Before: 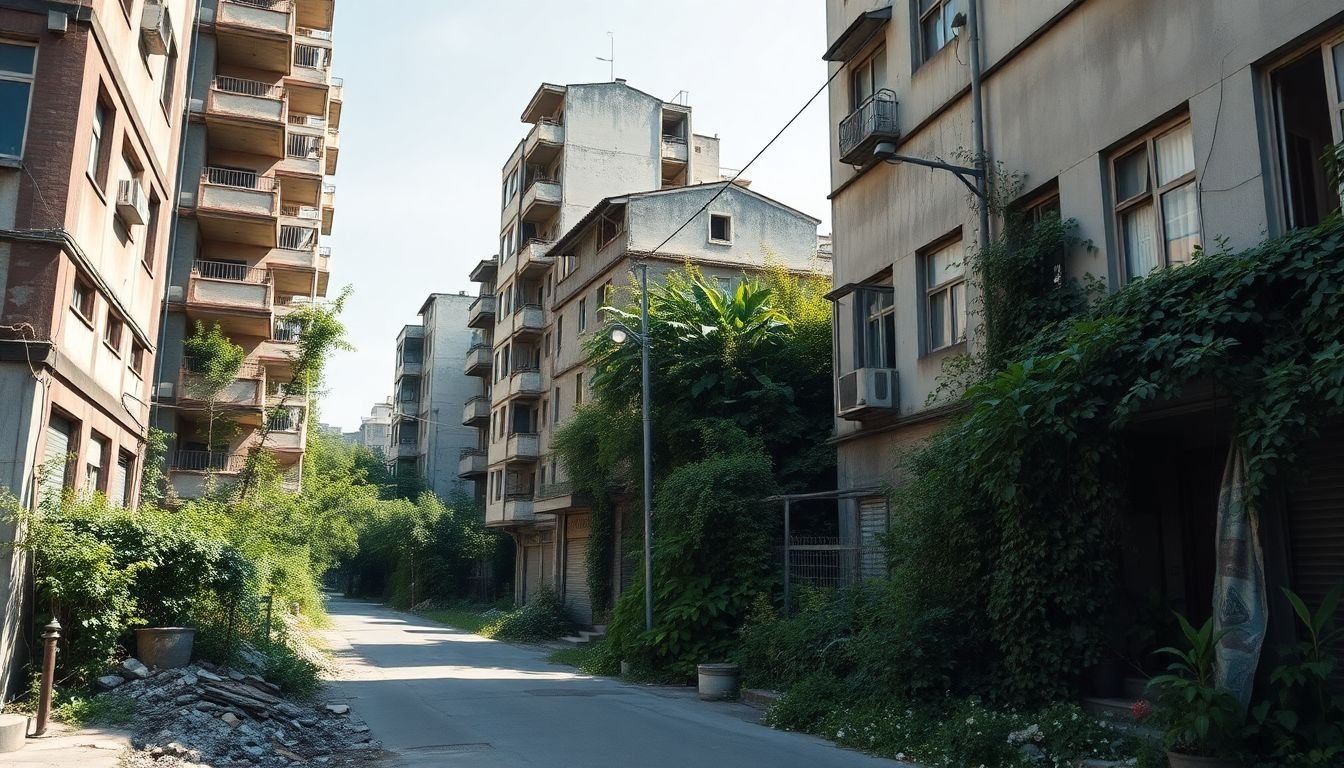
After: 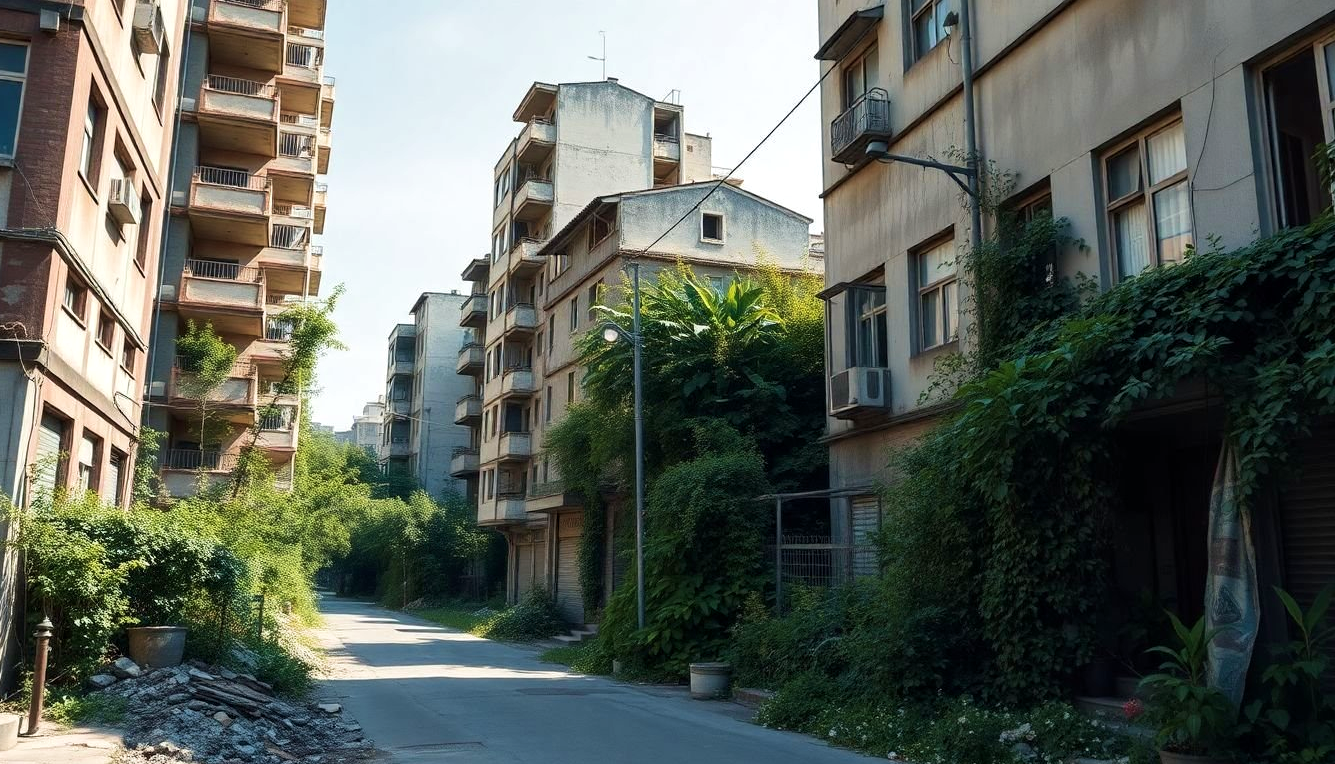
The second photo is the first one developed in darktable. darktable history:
local contrast: highlights 100%, shadows 100%, detail 120%, midtone range 0.2
crop and rotate: left 0.614%, top 0.179%, bottom 0.309%
velvia: on, module defaults
